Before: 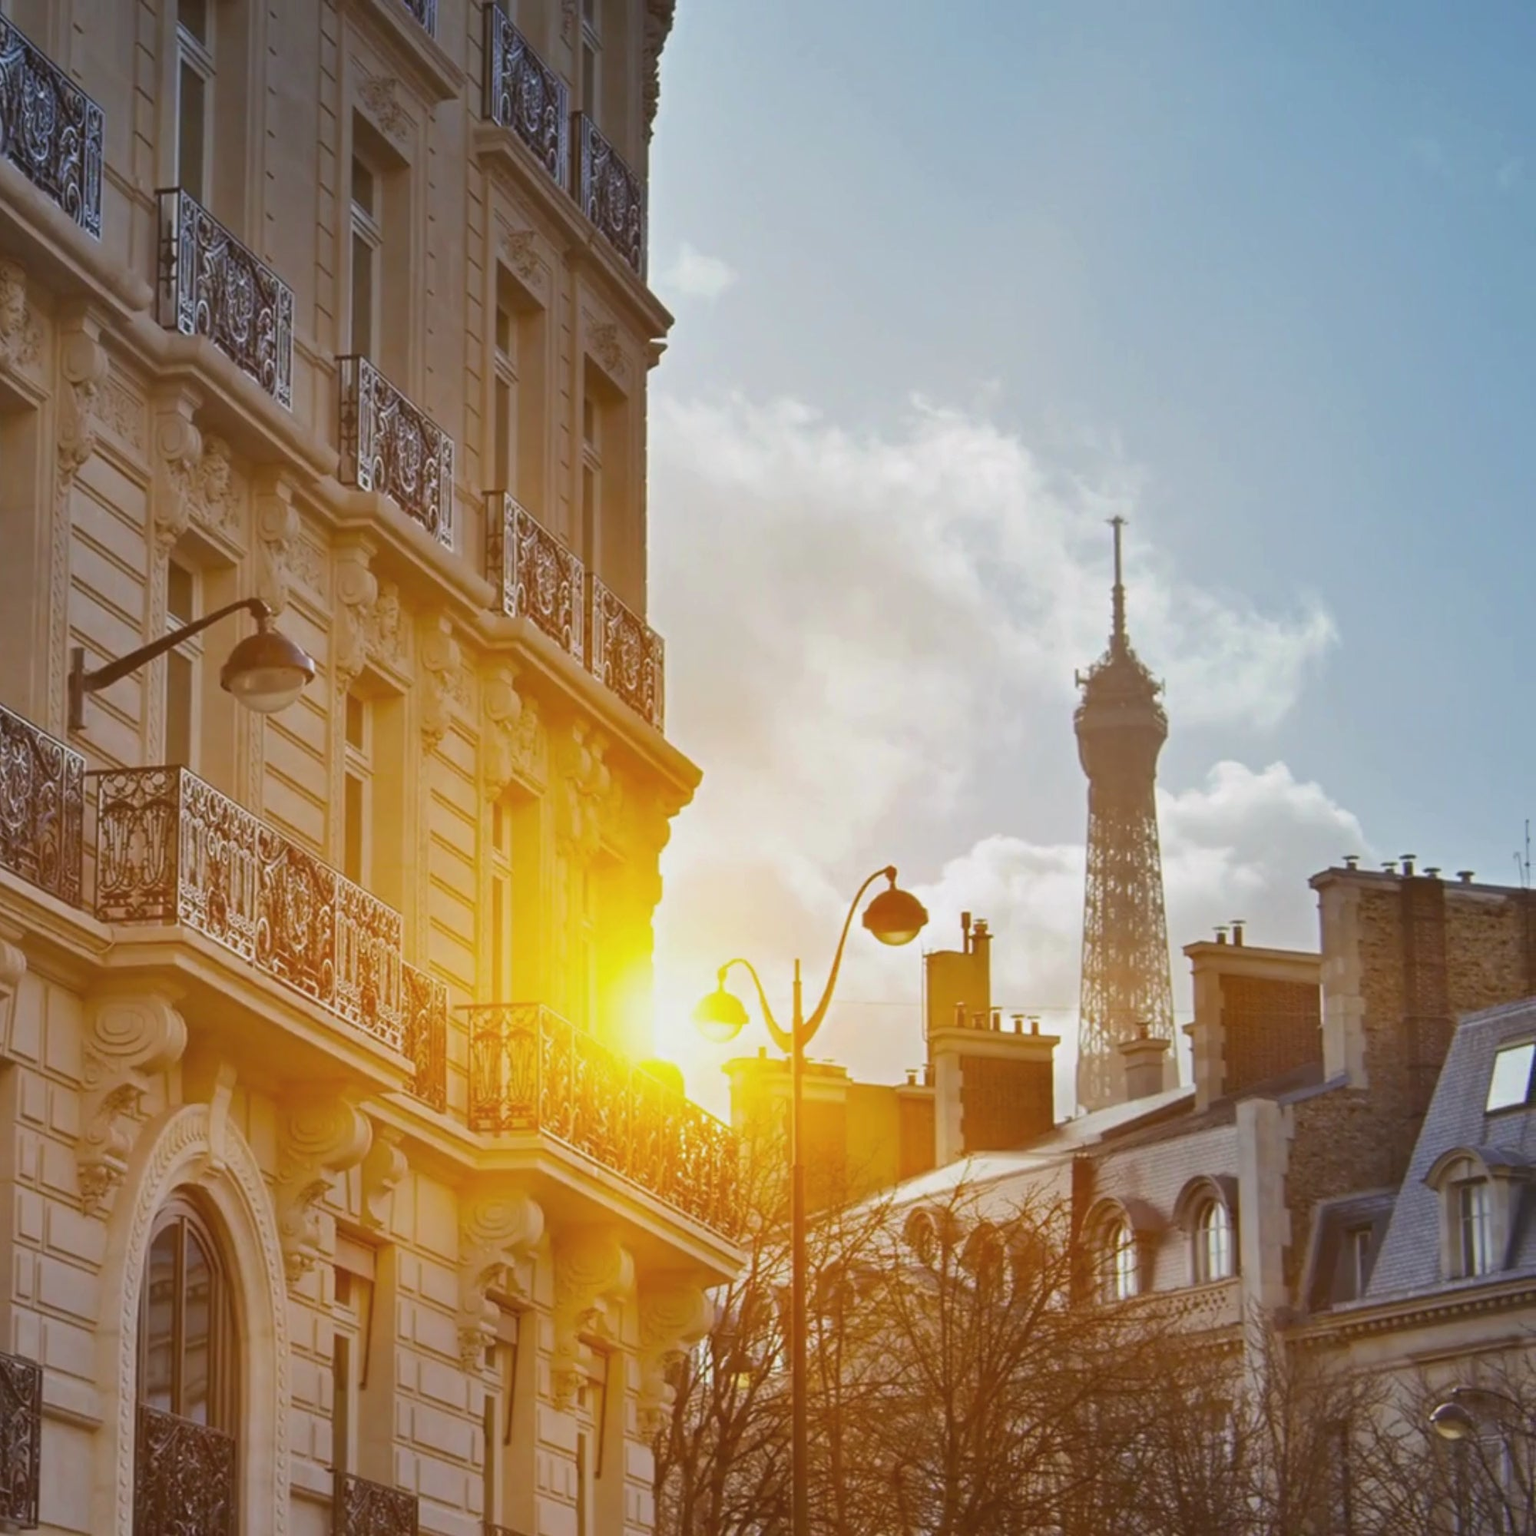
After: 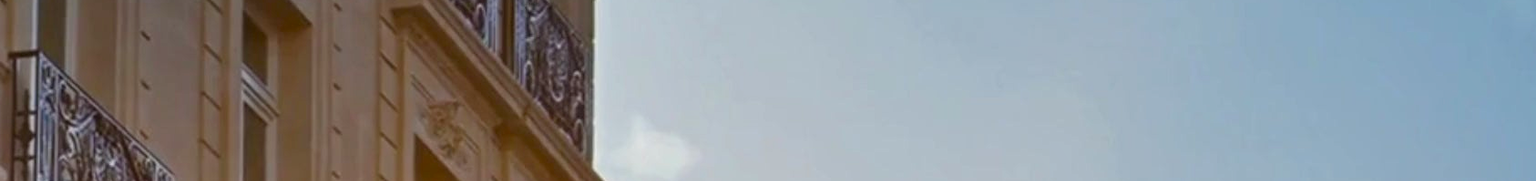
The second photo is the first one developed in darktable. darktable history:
color balance rgb: perceptual saturation grading › global saturation 20%, perceptual saturation grading › highlights -25%, perceptual saturation grading › shadows 25%
local contrast: on, module defaults
crop and rotate: left 9.644%, top 9.491%, right 6.021%, bottom 80.509%
